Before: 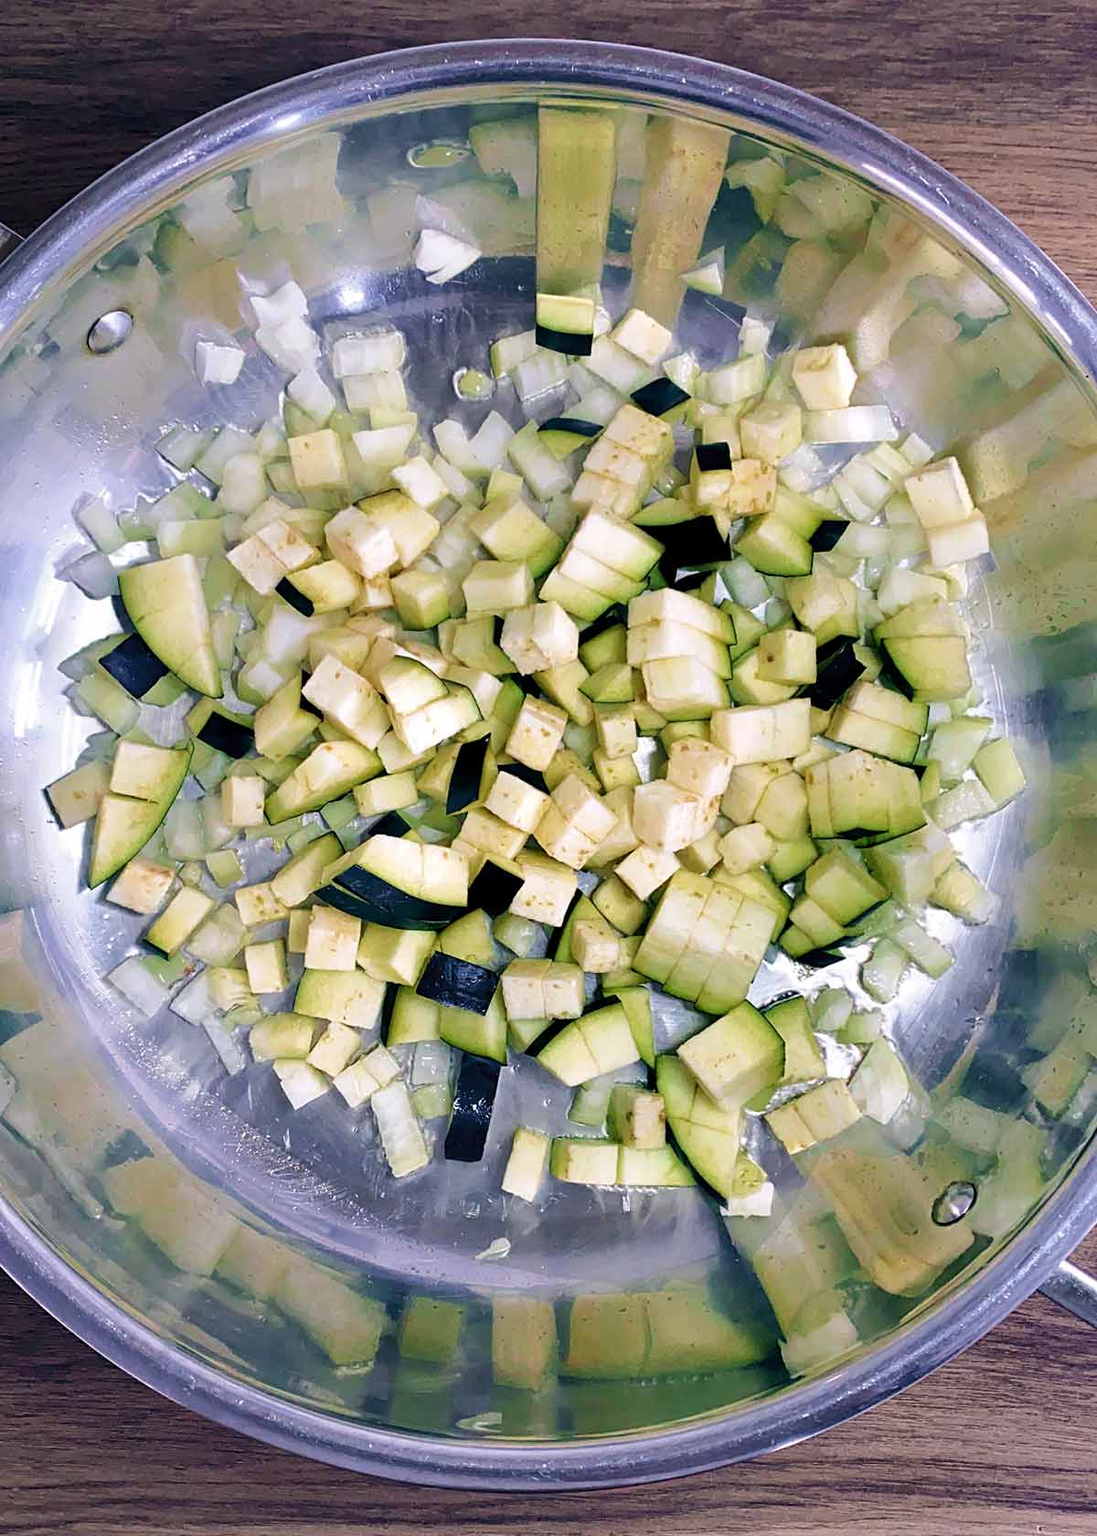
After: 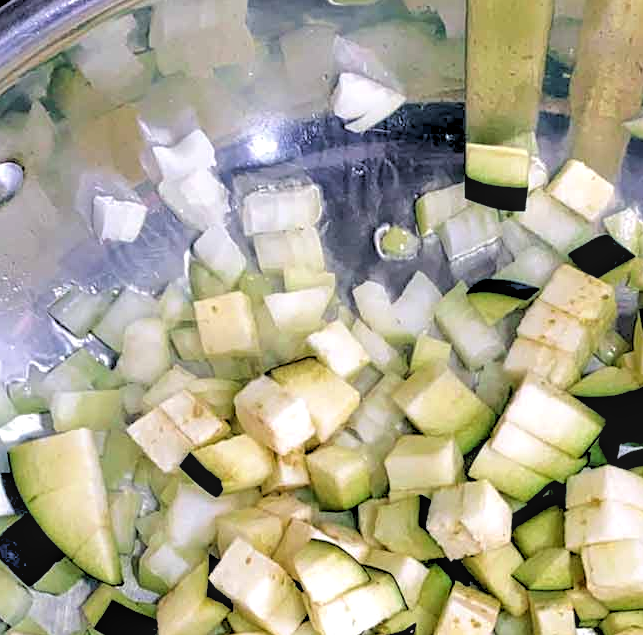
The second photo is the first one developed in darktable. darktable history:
local contrast: on, module defaults
rgb levels: levels [[0.029, 0.461, 0.922], [0, 0.5, 1], [0, 0.5, 1]]
crop: left 10.121%, top 10.631%, right 36.218%, bottom 51.526%
